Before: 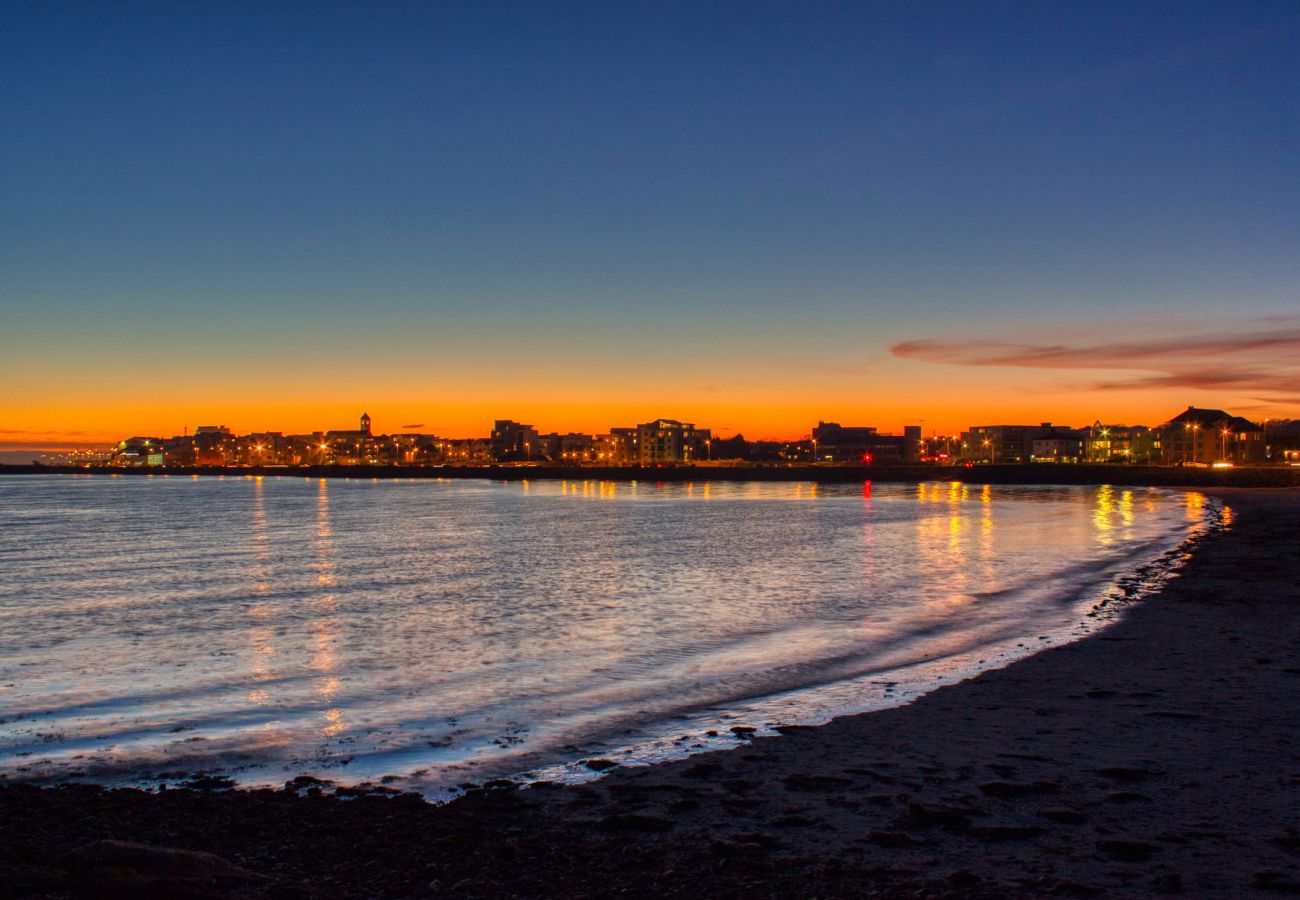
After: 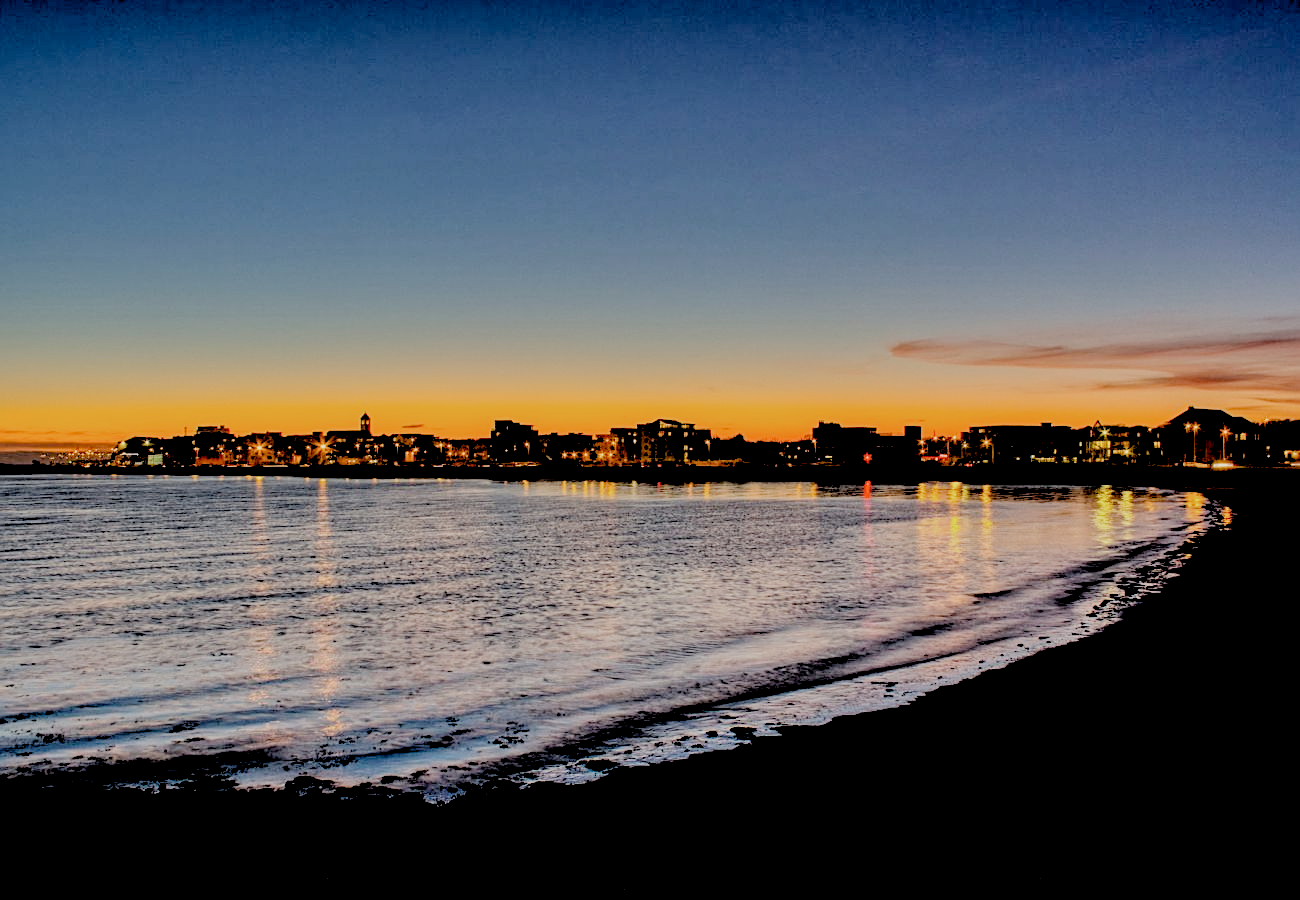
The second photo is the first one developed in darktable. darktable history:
sharpen: on, module defaults
filmic rgb: black relative exposure -7 EV, white relative exposure 6 EV, threshold 3 EV, target black luminance 0%, hardness 2.73, latitude 61.22%, contrast 0.691, highlights saturation mix 10%, shadows ↔ highlights balance -0.073%, preserve chrominance no, color science v4 (2020), iterations of high-quality reconstruction 10, contrast in shadows soft, contrast in highlights soft, enable highlight reconstruction true
rgb levels: levels [[0.029, 0.461, 0.922], [0, 0.5, 1], [0, 0.5, 1]]
tone equalizer: -8 EV -1.08 EV, -7 EV -1.01 EV, -6 EV -0.867 EV, -5 EV -0.578 EV, -3 EV 0.578 EV, -2 EV 0.867 EV, -1 EV 1.01 EV, +0 EV 1.08 EV, edges refinement/feathering 500, mask exposure compensation -1.57 EV, preserve details no
